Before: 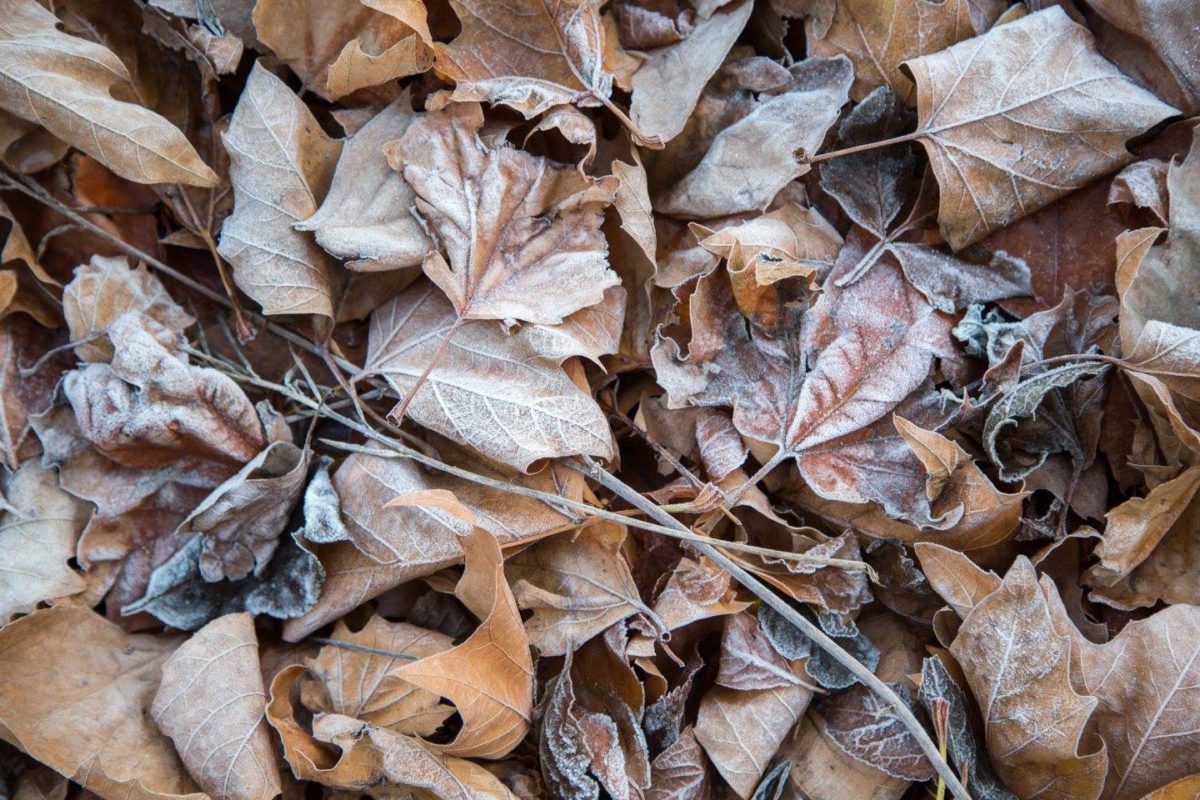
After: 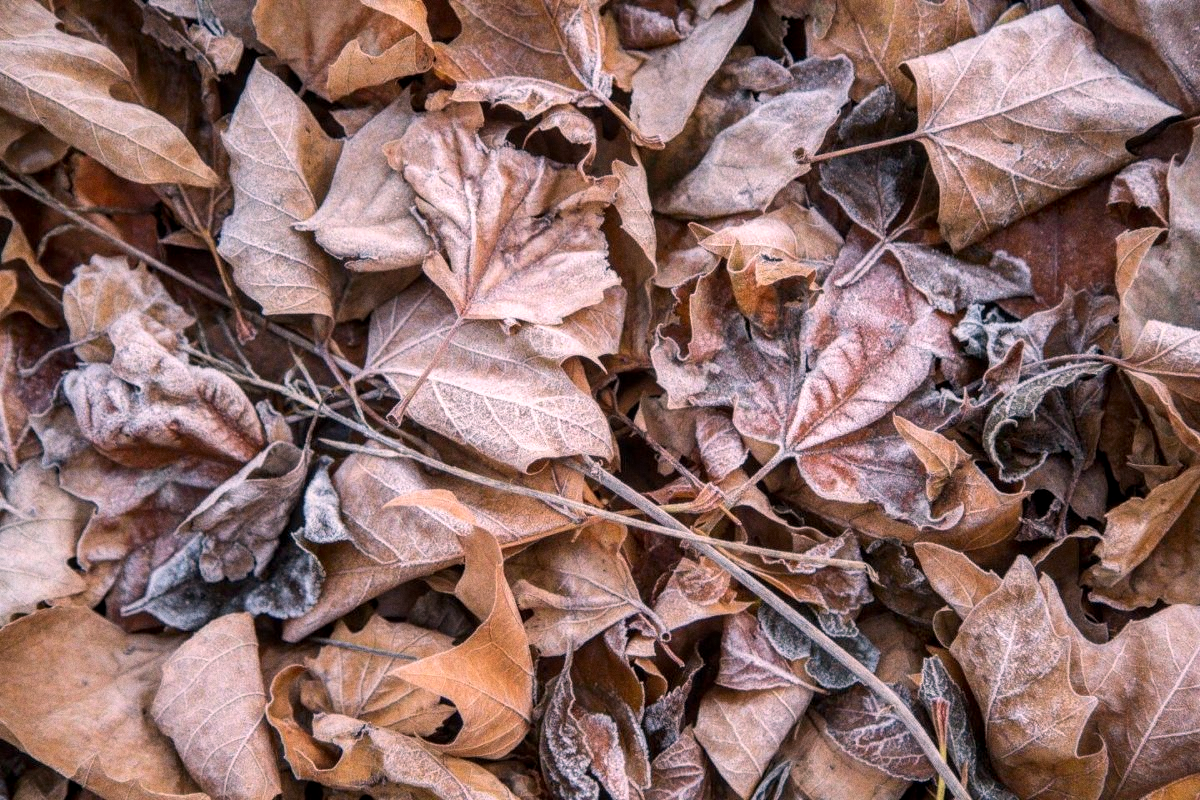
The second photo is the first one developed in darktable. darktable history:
local contrast: on, module defaults
grain: coarseness 0.09 ISO
color correction: highlights a* 14.52, highlights b* 4.84
